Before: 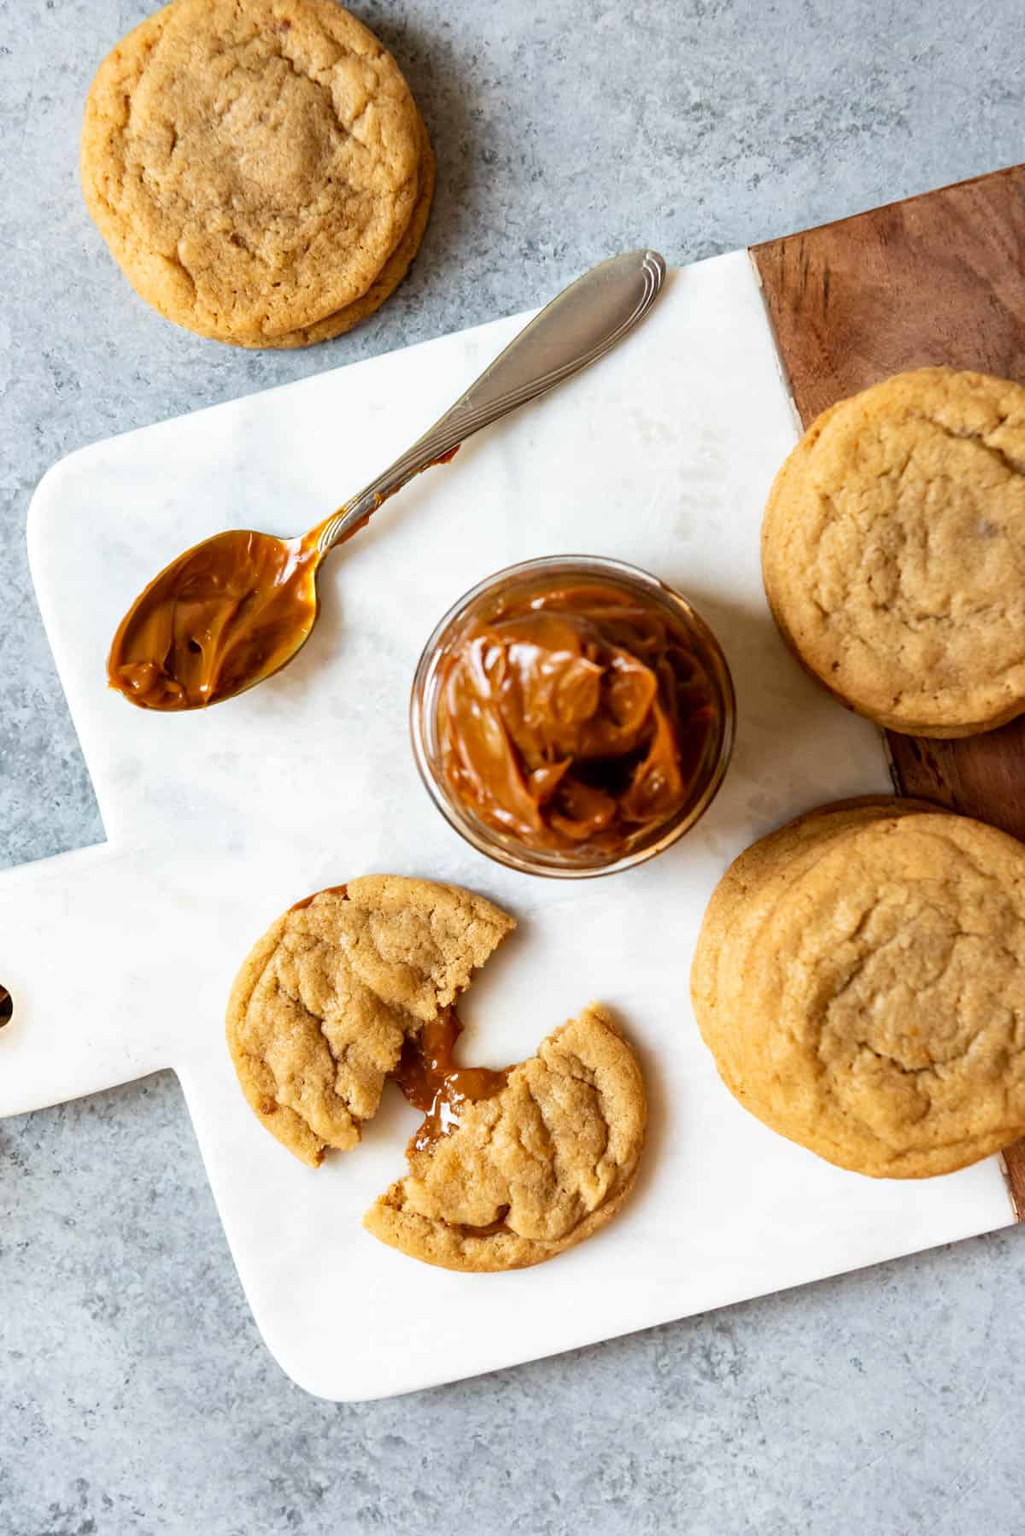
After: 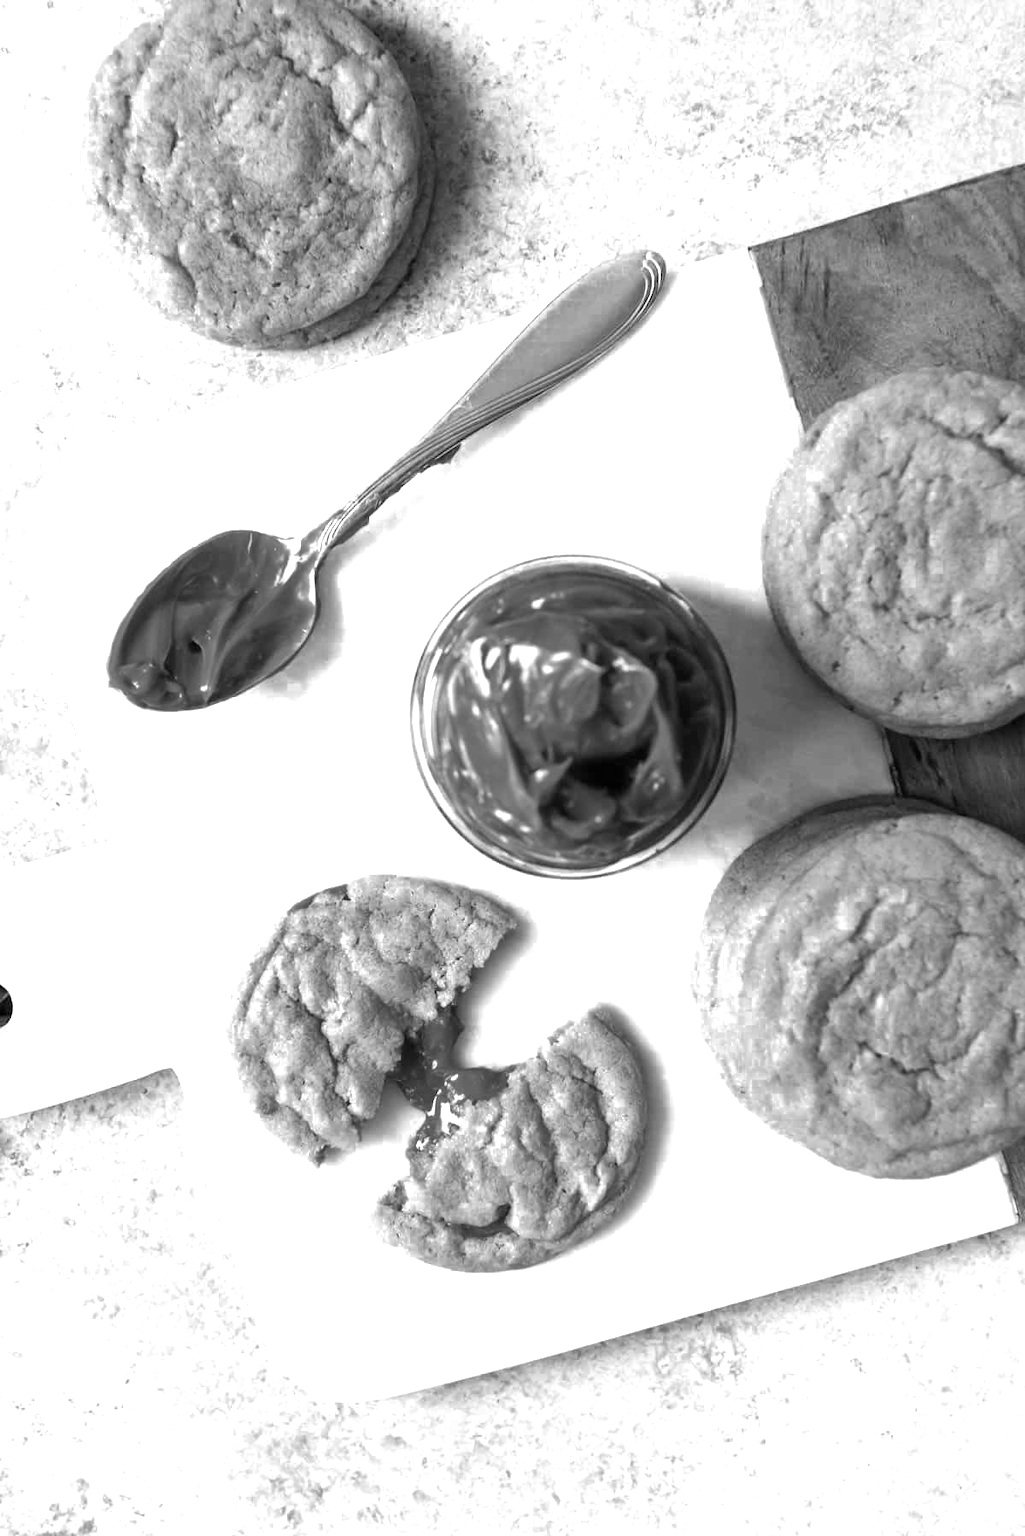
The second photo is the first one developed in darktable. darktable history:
color zones: curves: ch0 [(0.11, 0.396) (0.195, 0.36) (0.25, 0.5) (0.303, 0.412) (0.357, 0.544) (0.75, 0.5) (0.967, 0.328)]; ch1 [(0, 0.468) (0.112, 0.512) (0.202, 0.6) (0.25, 0.5) (0.307, 0.352) (0.357, 0.544) (0.75, 0.5) (0.963, 0.524)]
monochrome: on, module defaults
exposure: exposure 1 EV, compensate highlight preservation false
